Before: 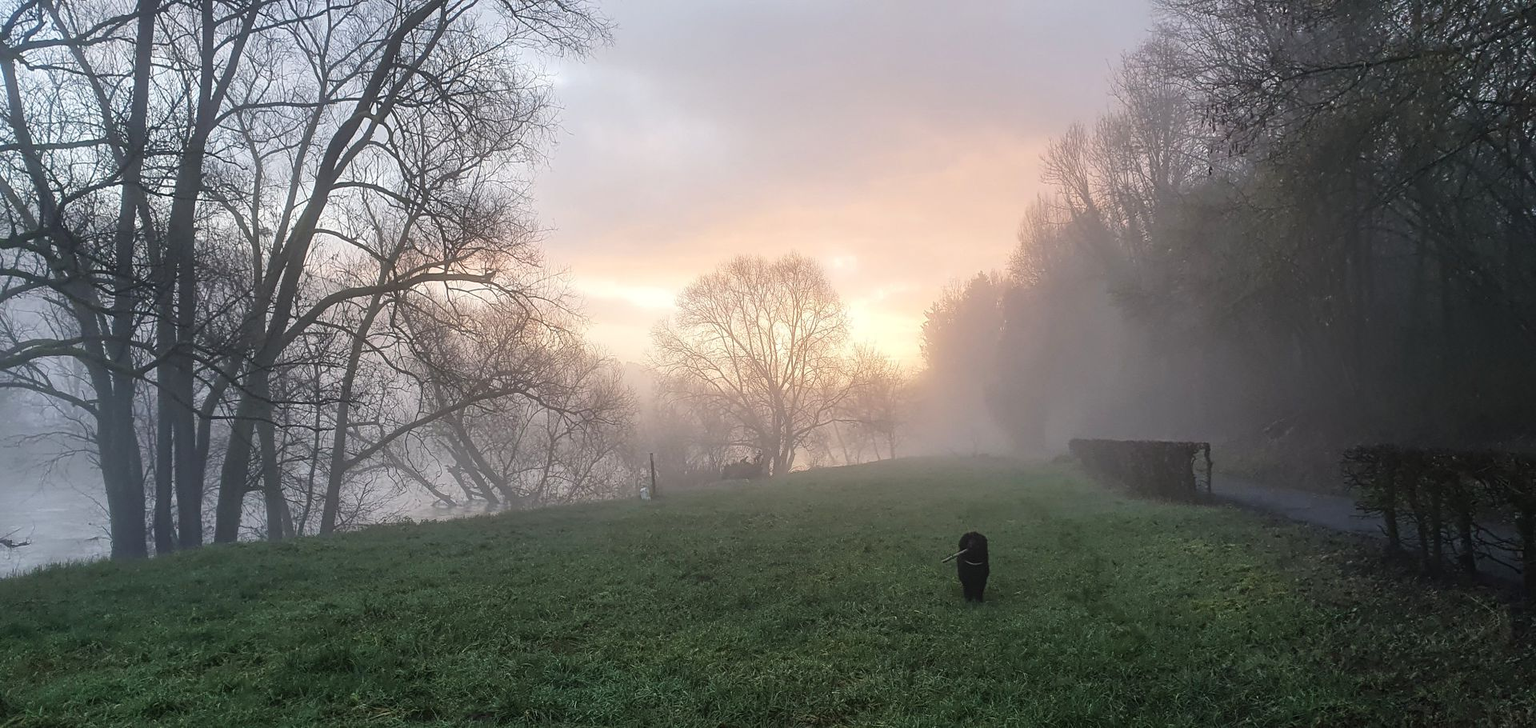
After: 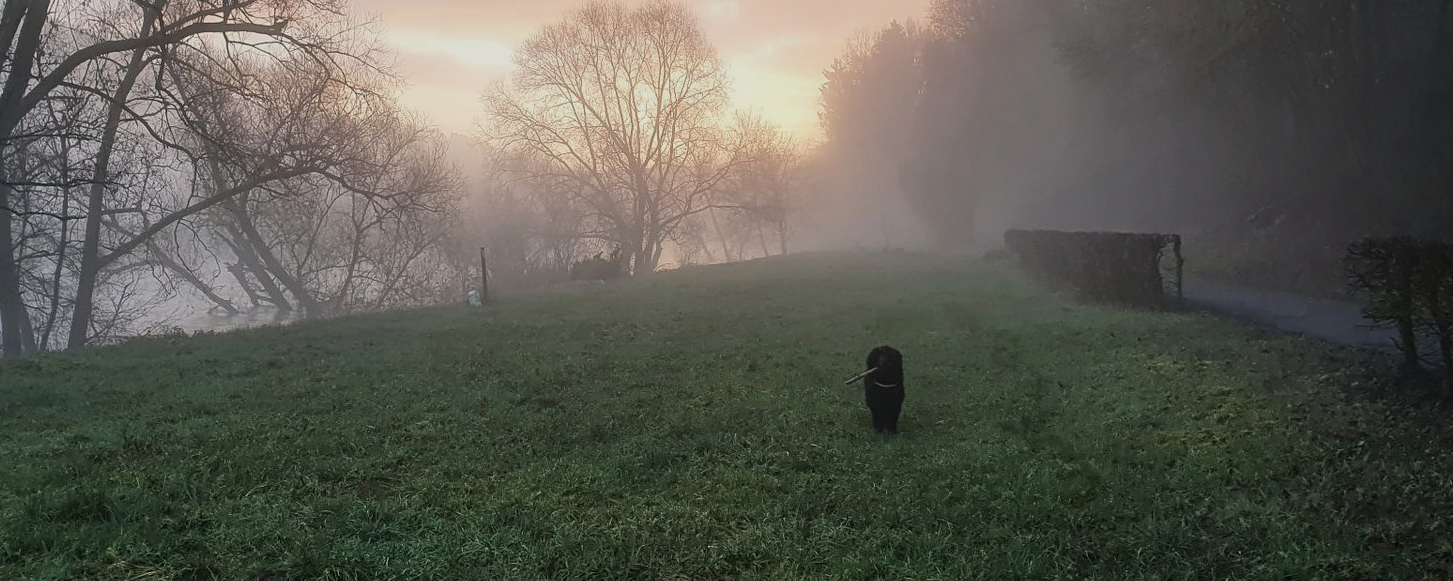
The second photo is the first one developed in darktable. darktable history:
graduated density: on, module defaults
crop and rotate: left 17.299%, top 35.115%, right 7.015%, bottom 1.024%
